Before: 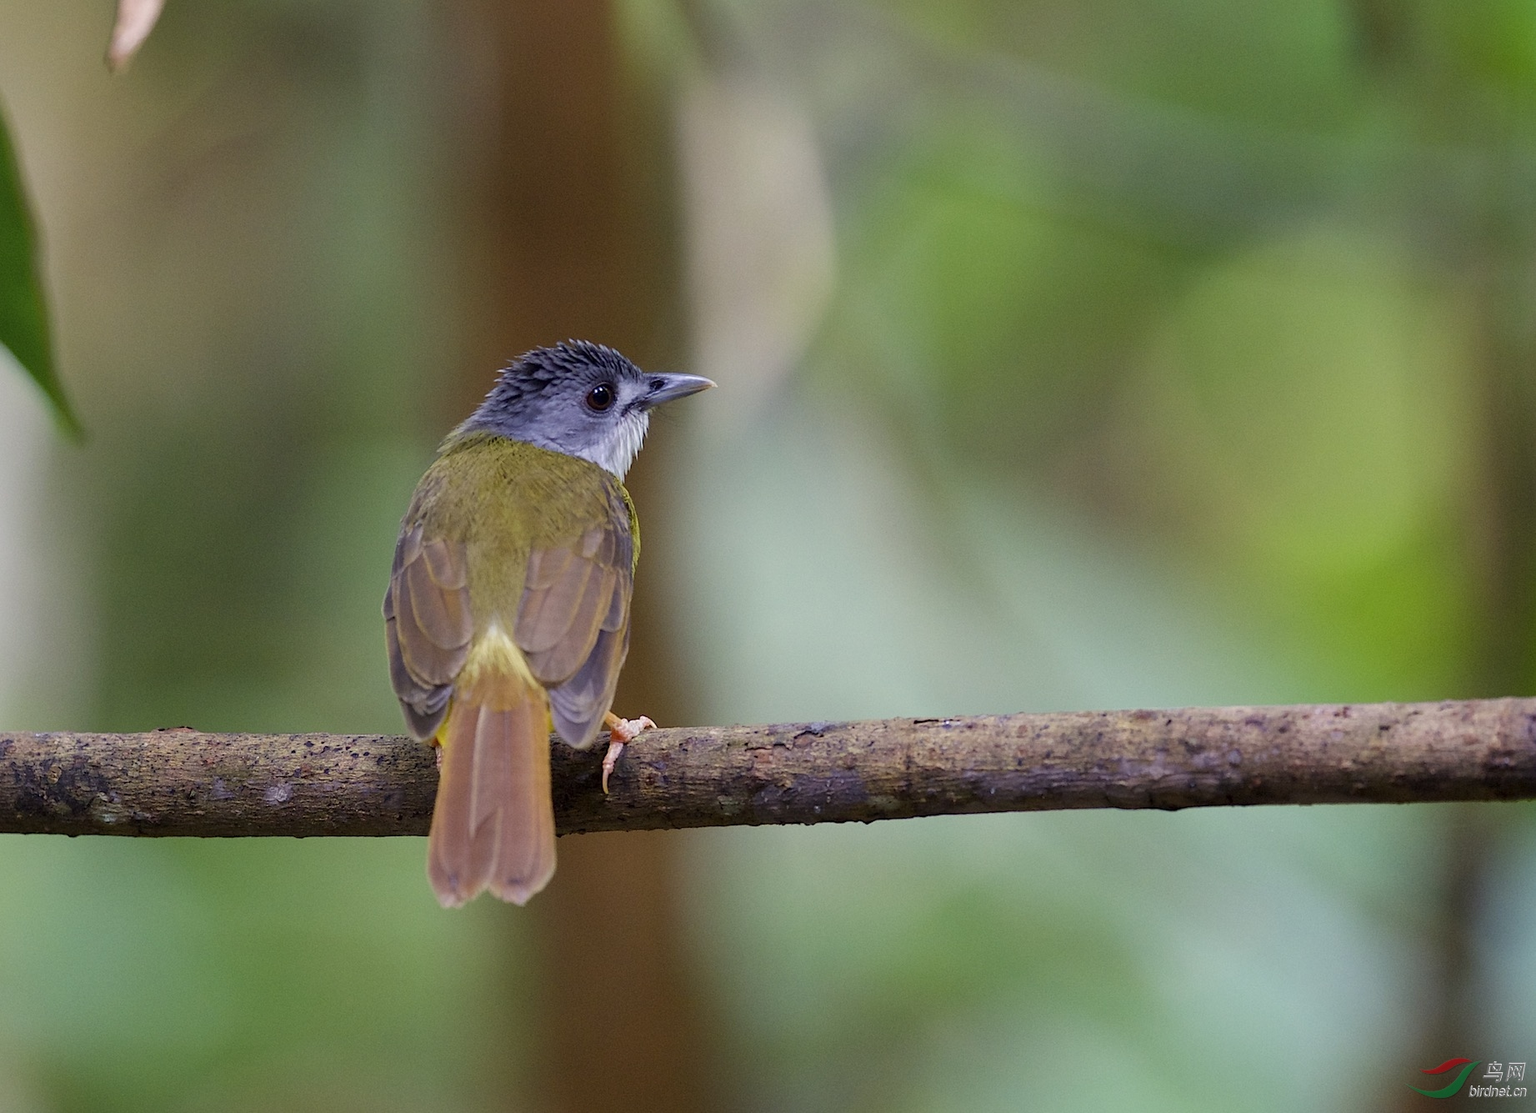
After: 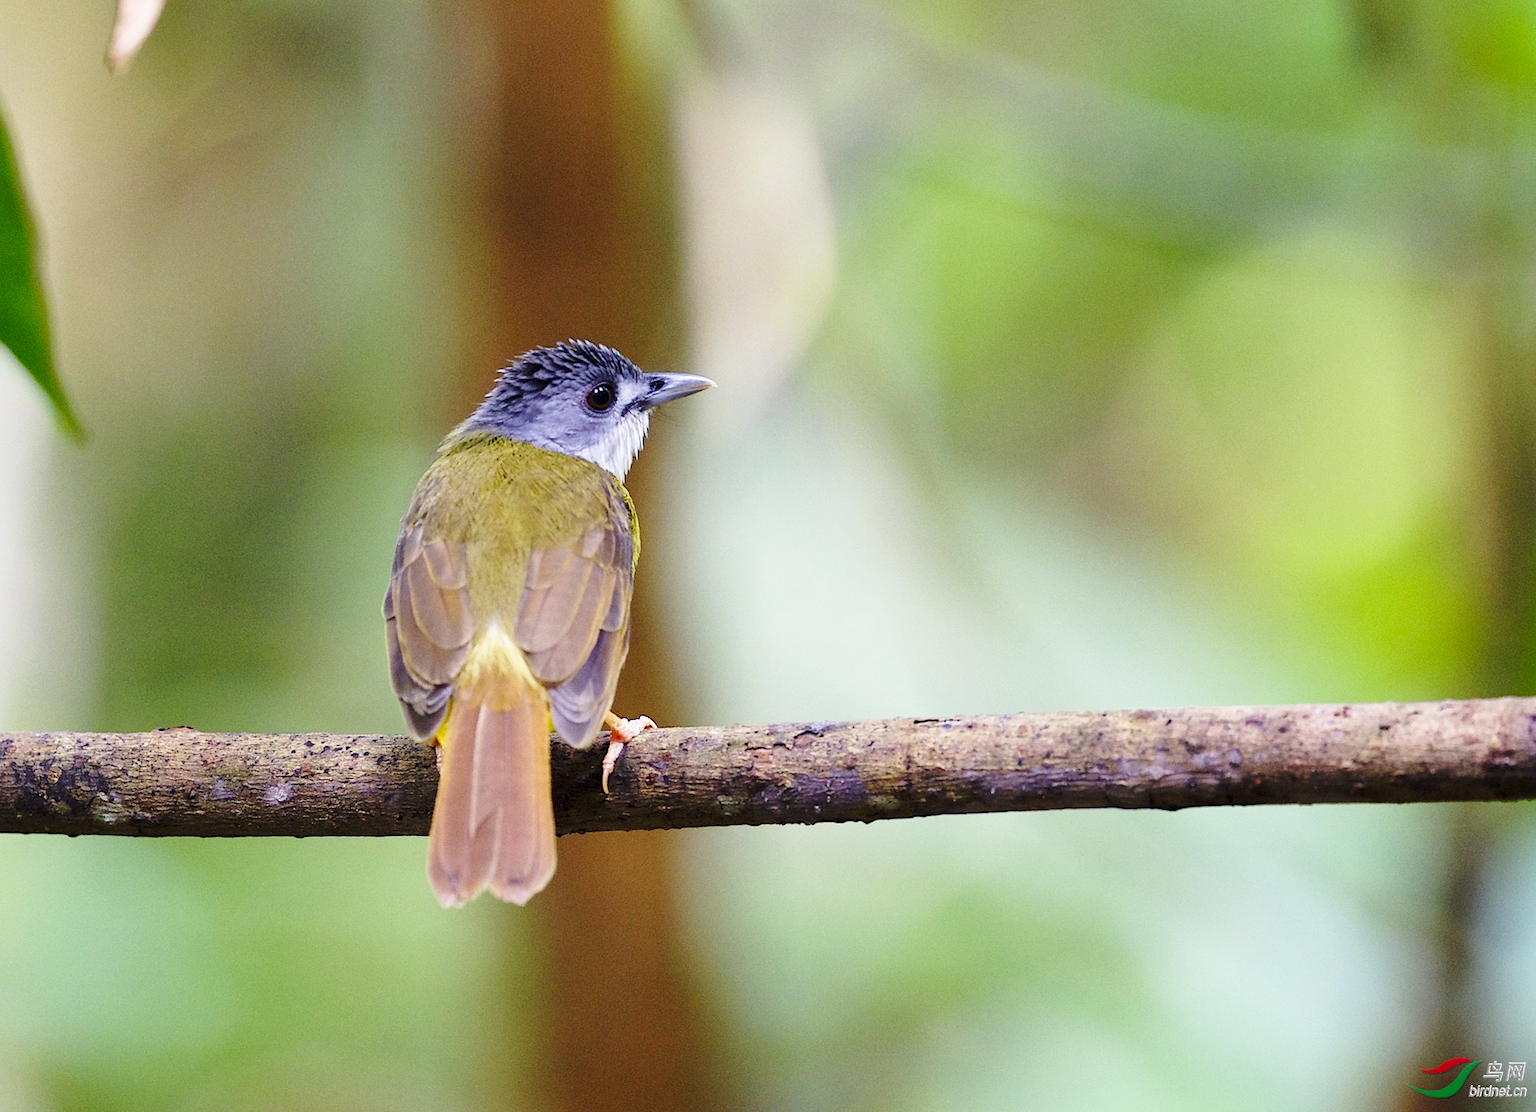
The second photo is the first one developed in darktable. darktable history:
base curve: curves: ch0 [(0, 0) (0.036, 0.037) (0.121, 0.228) (0.46, 0.76) (0.859, 0.983) (1, 1)], preserve colors none
exposure: exposure 0.161 EV, compensate highlight preservation false
